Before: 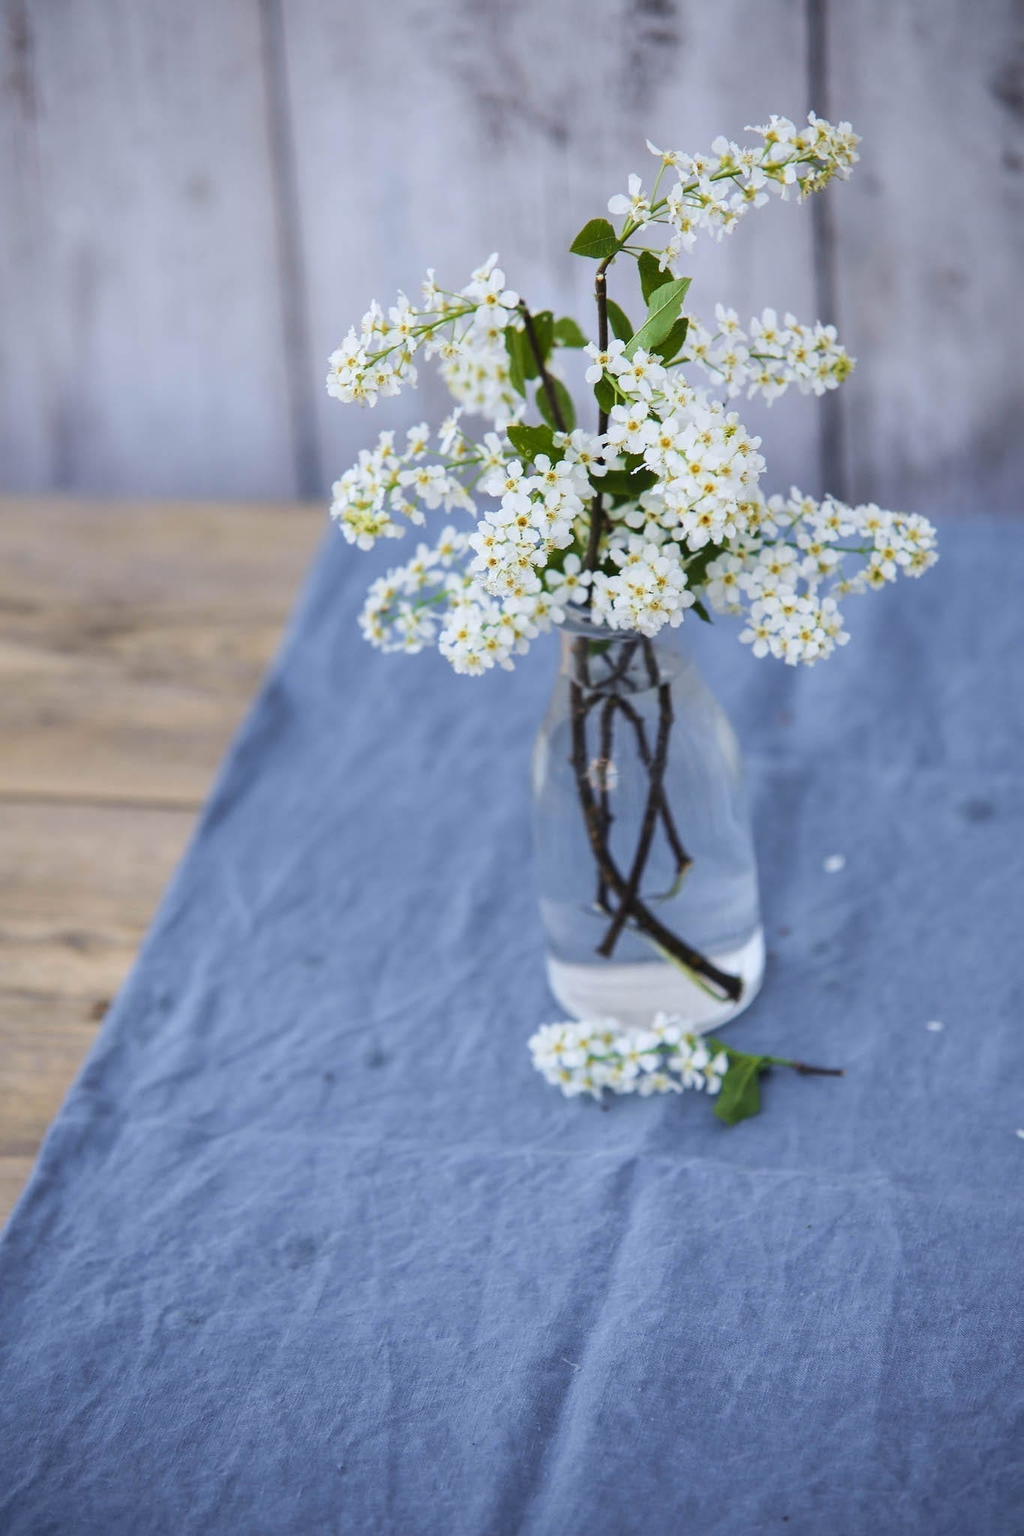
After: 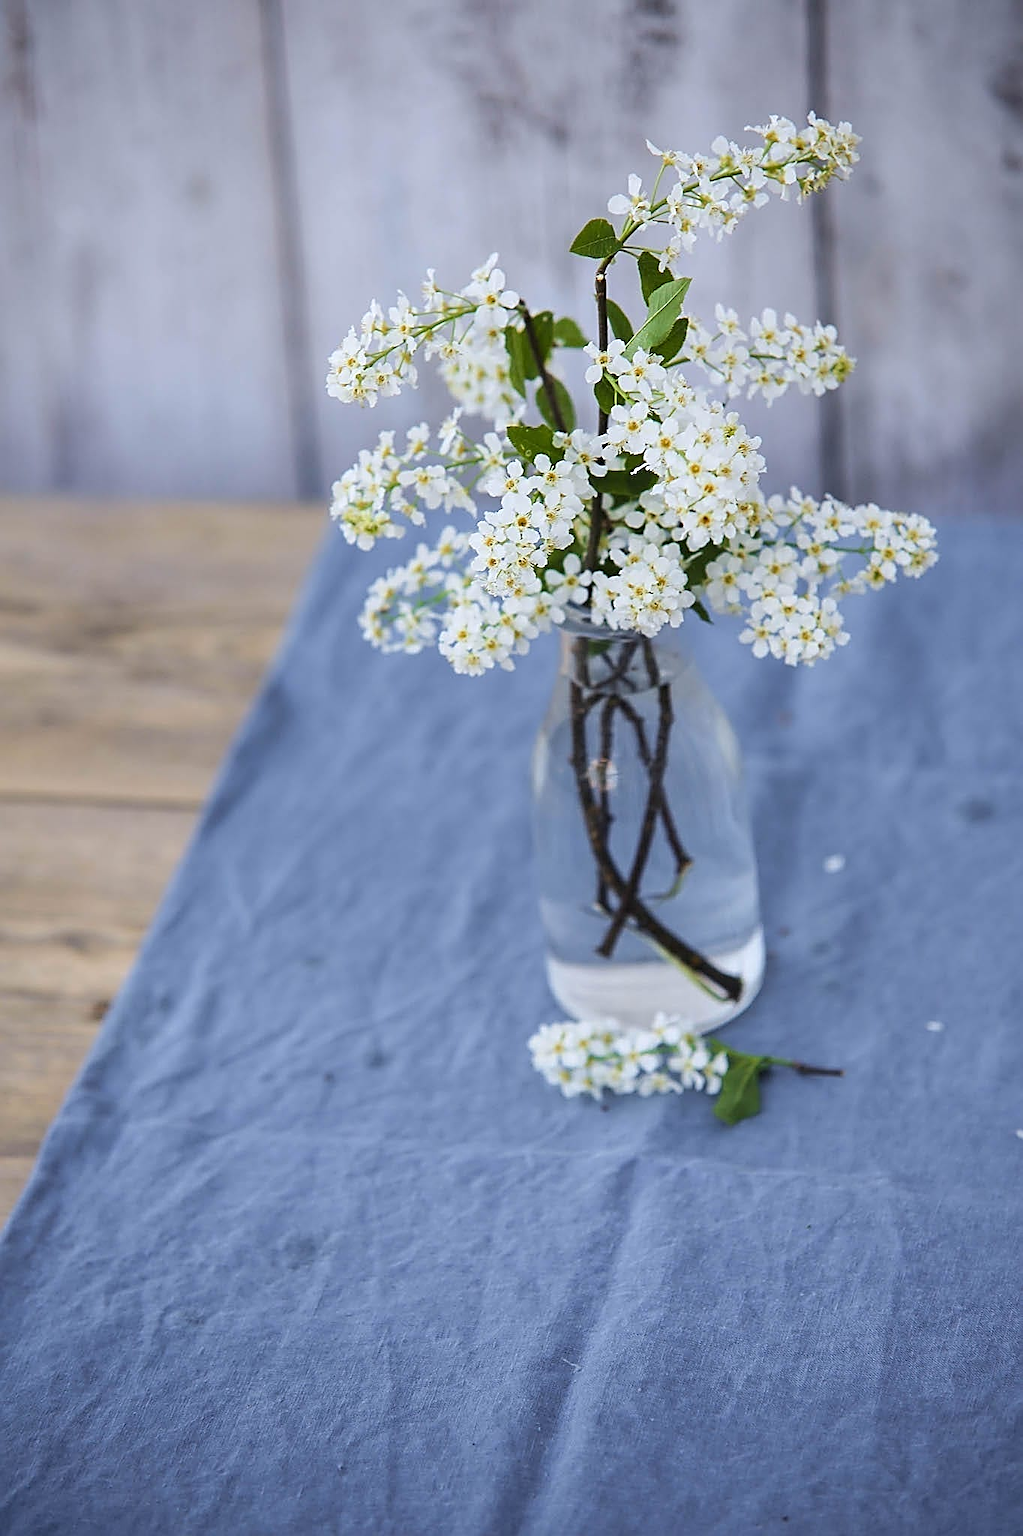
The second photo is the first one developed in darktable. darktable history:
sharpen: amount 0.987
